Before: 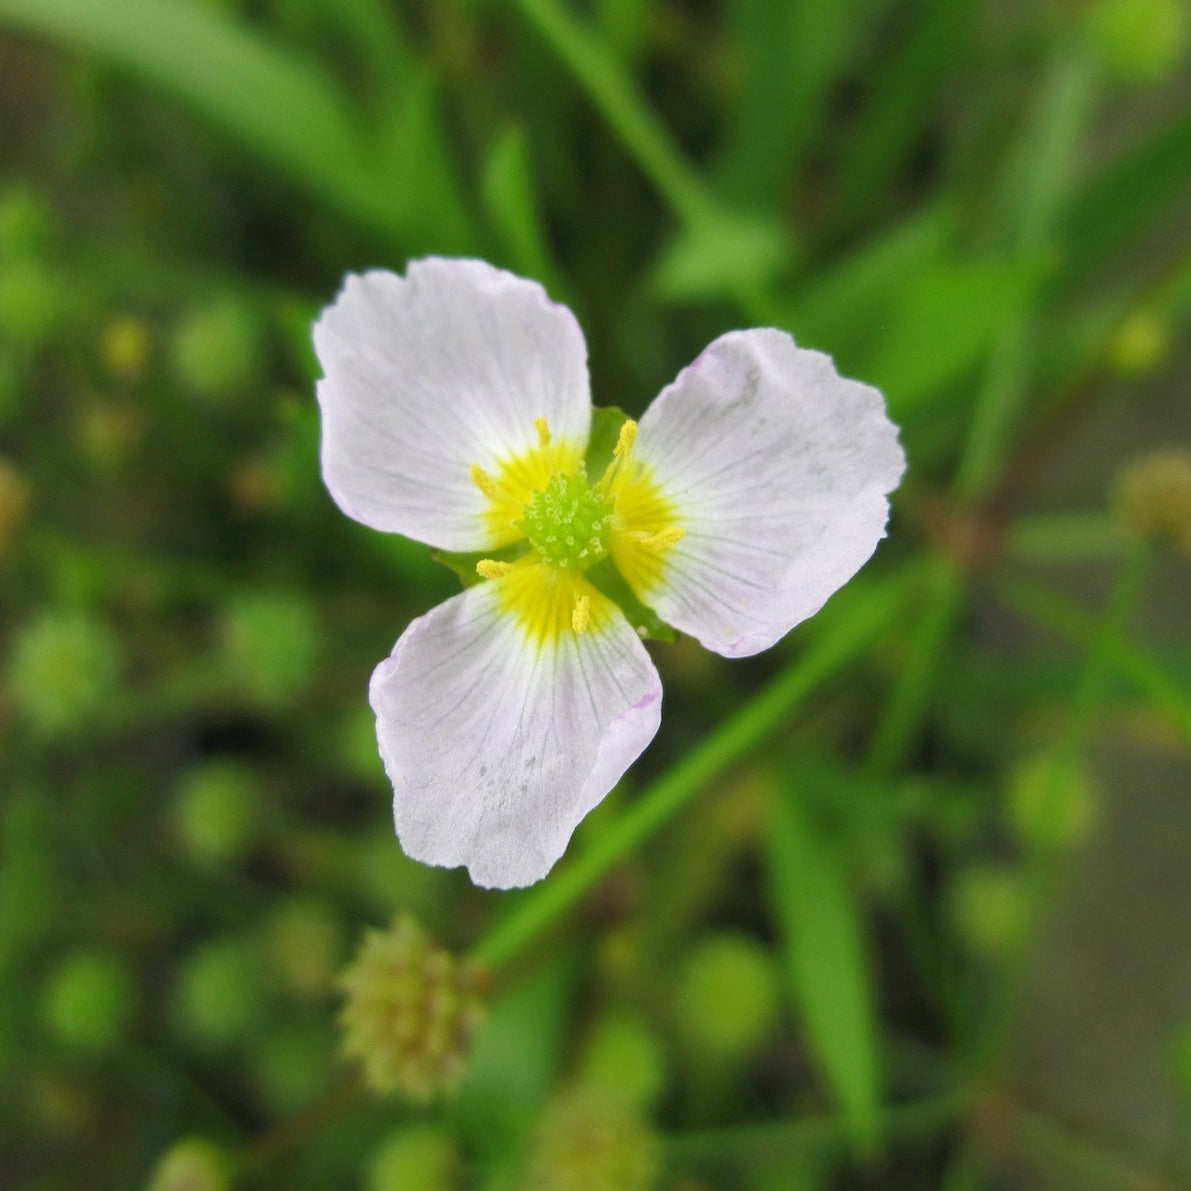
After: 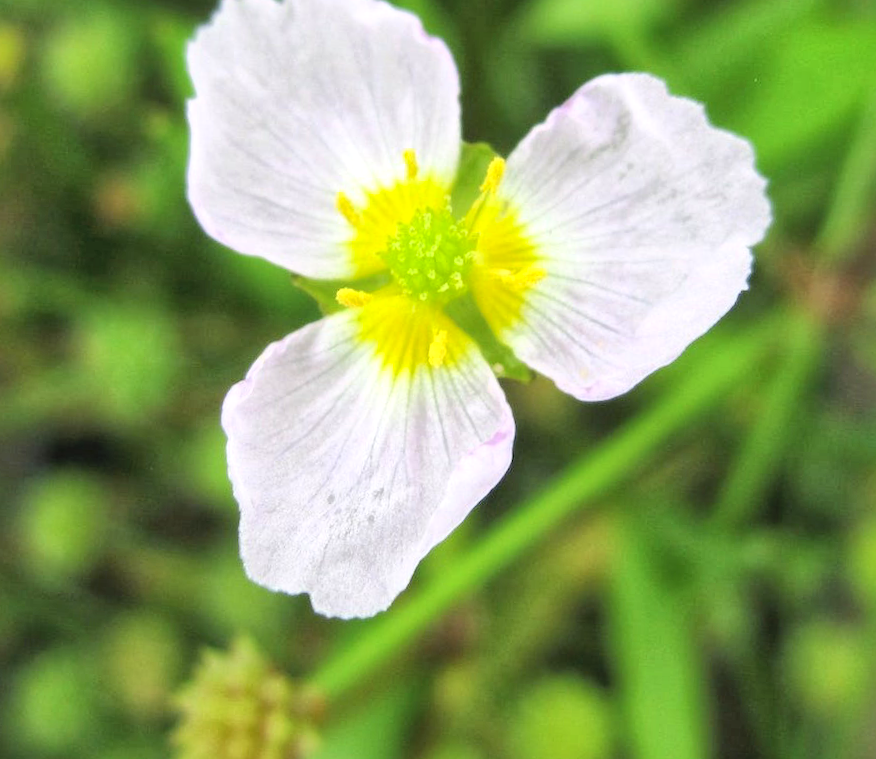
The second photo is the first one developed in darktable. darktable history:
contrast brightness saturation: contrast 0.2, brightness 0.16, saturation 0.22
crop and rotate: angle -3.37°, left 9.79%, top 20.73%, right 12.42%, bottom 11.82%
global tonemap: drago (1, 100), detail 1
